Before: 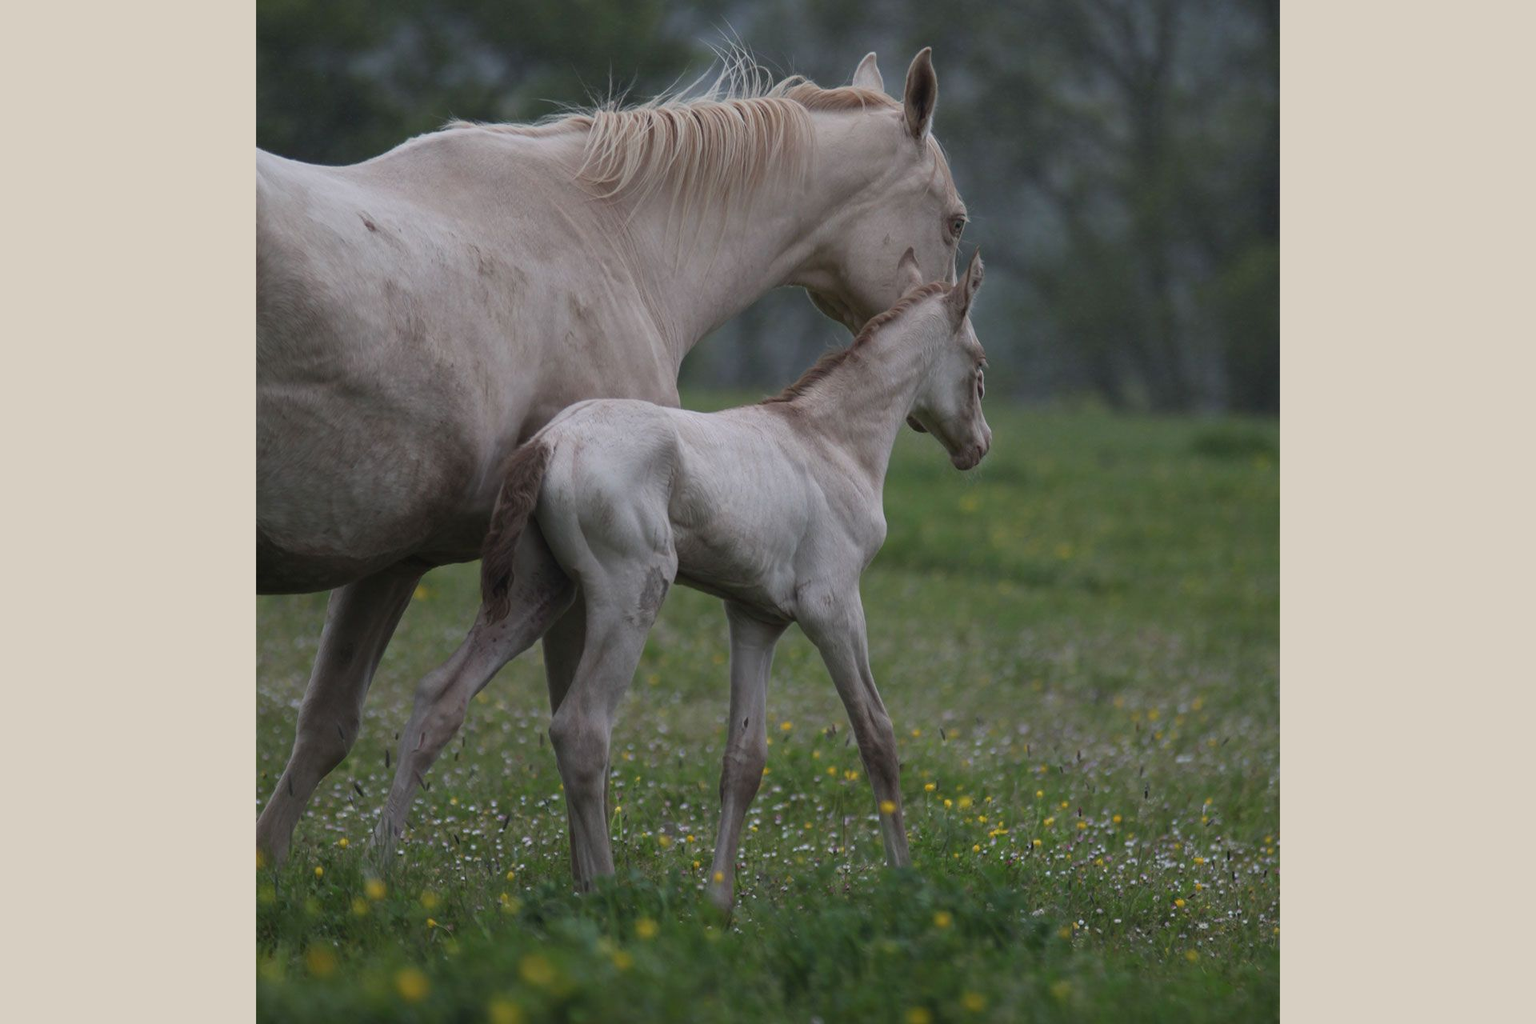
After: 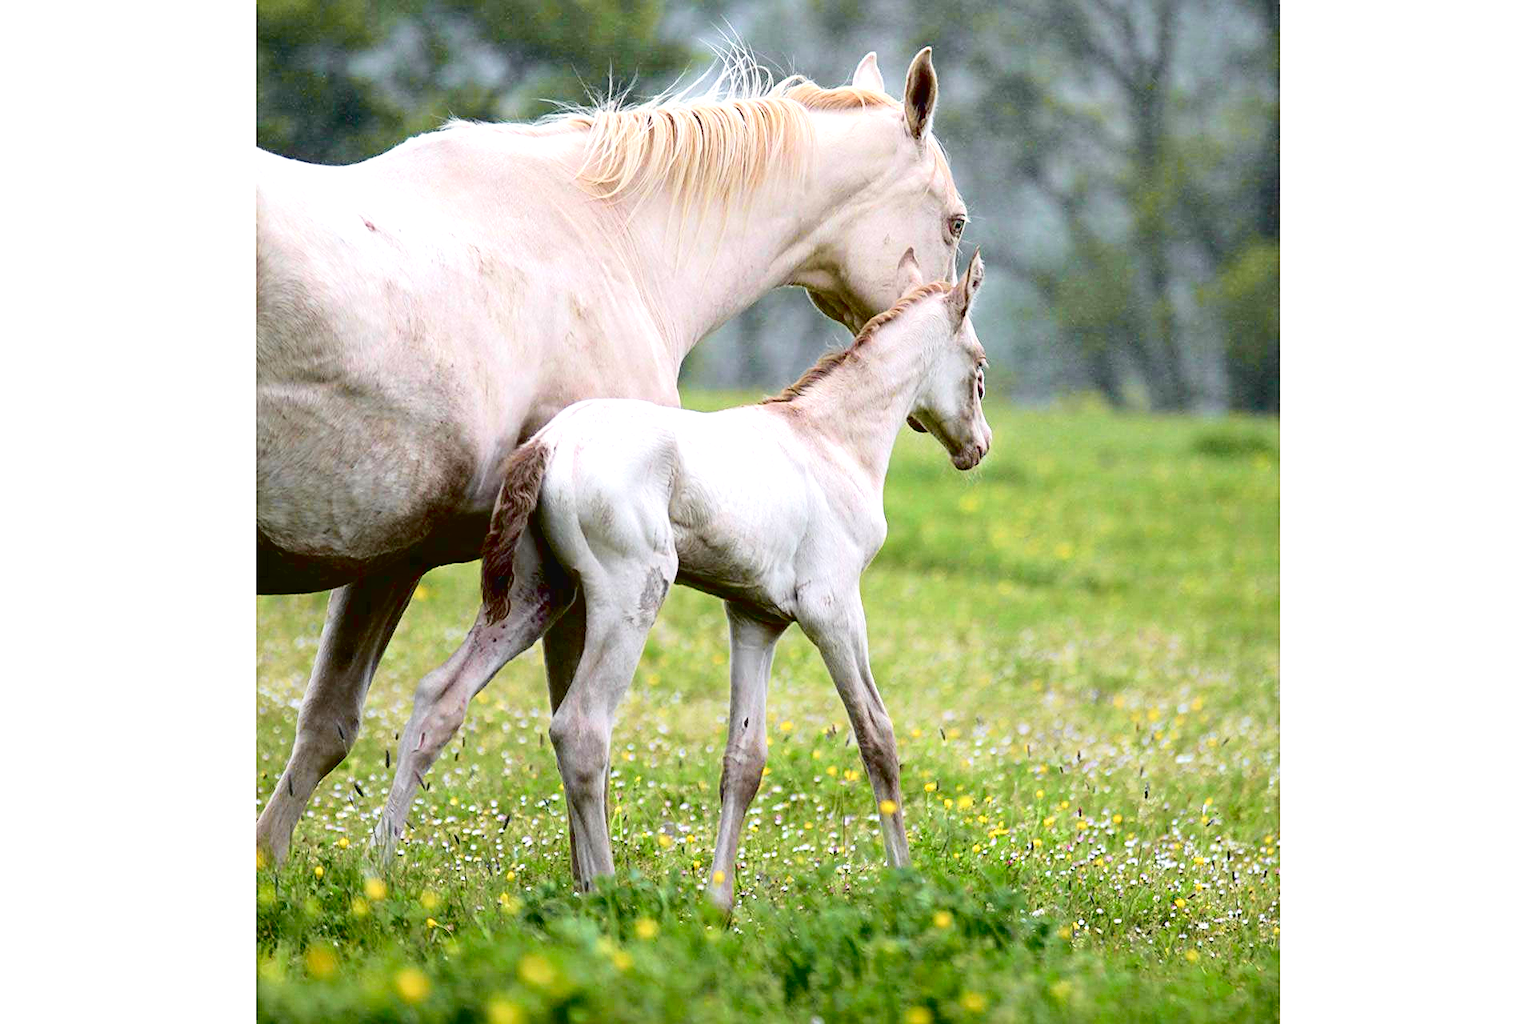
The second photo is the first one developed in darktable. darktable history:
exposure: black level correction 0.015, exposure 1.788 EV, compensate exposure bias true, compensate highlight preservation false
tone curve: curves: ch0 [(0, 0.028) (0.037, 0.05) (0.123, 0.114) (0.19, 0.176) (0.269, 0.27) (0.48, 0.57) (0.595, 0.695) (0.718, 0.823) (0.855, 0.913) (1, 0.982)]; ch1 [(0, 0) (0.243, 0.245) (0.422, 0.415) (0.493, 0.495) (0.508, 0.506) (0.536, 0.538) (0.569, 0.58) (0.611, 0.644) (0.769, 0.807) (1, 1)]; ch2 [(0, 0) (0.249, 0.216) (0.349, 0.321) (0.424, 0.442) (0.476, 0.483) (0.498, 0.499) (0.517, 0.519) (0.532, 0.547) (0.569, 0.608) (0.614, 0.661) (0.706, 0.75) (0.808, 0.809) (0.991, 0.968)], color space Lab, independent channels, preserve colors none
velvia: on, module defaults
sharpen: on, module defaults
